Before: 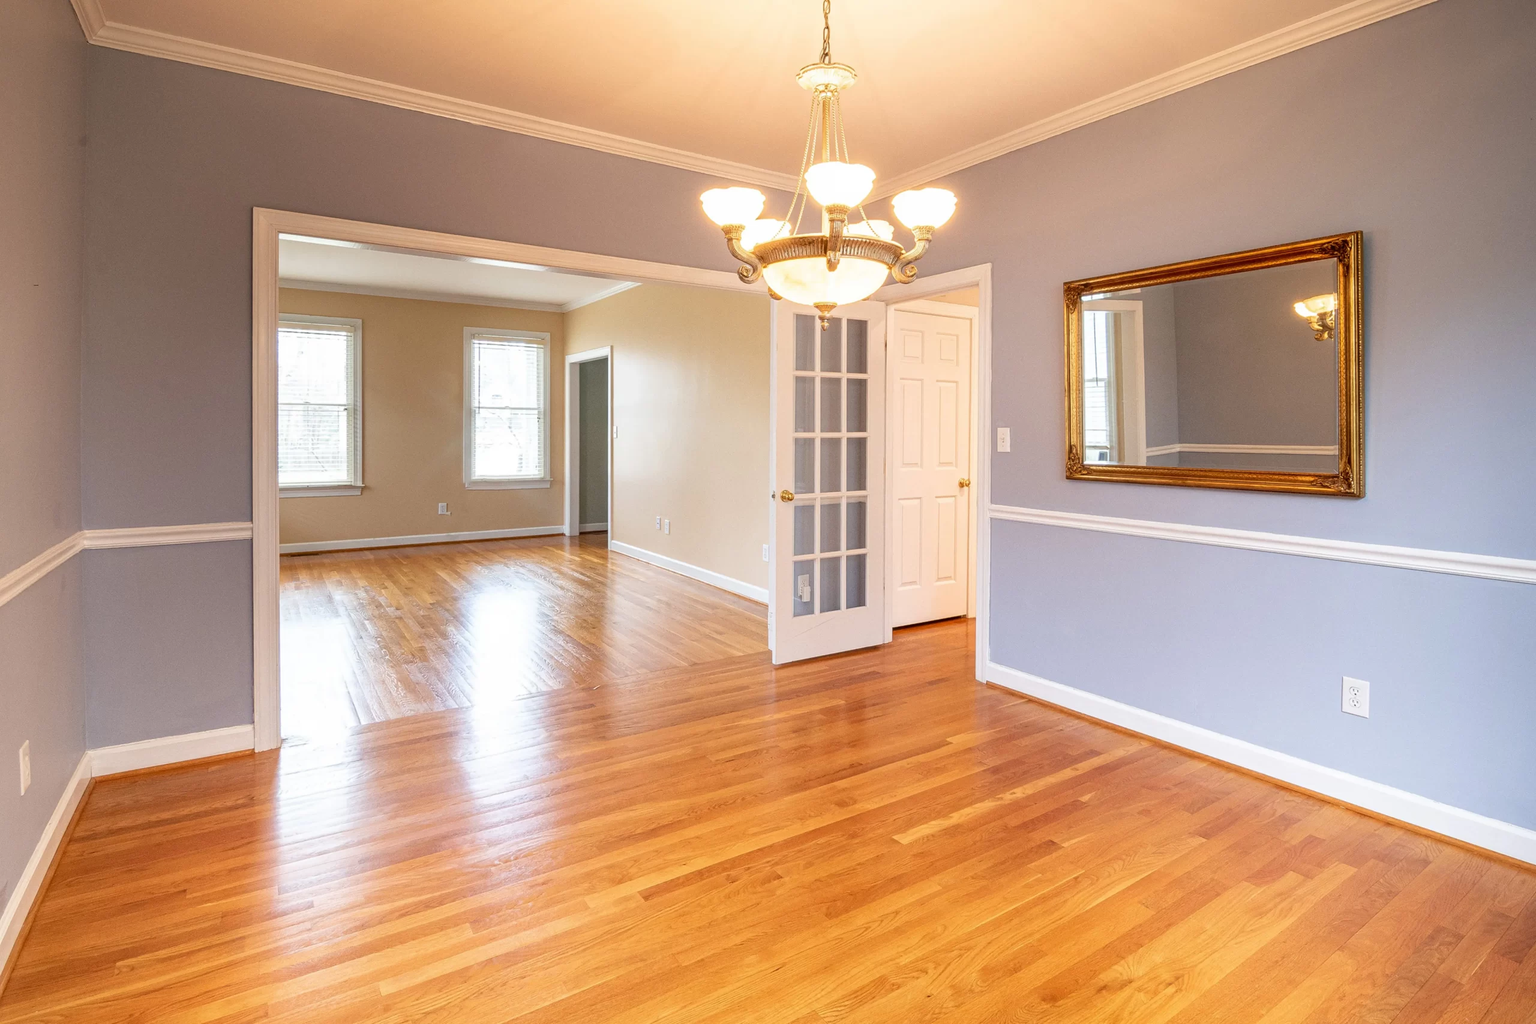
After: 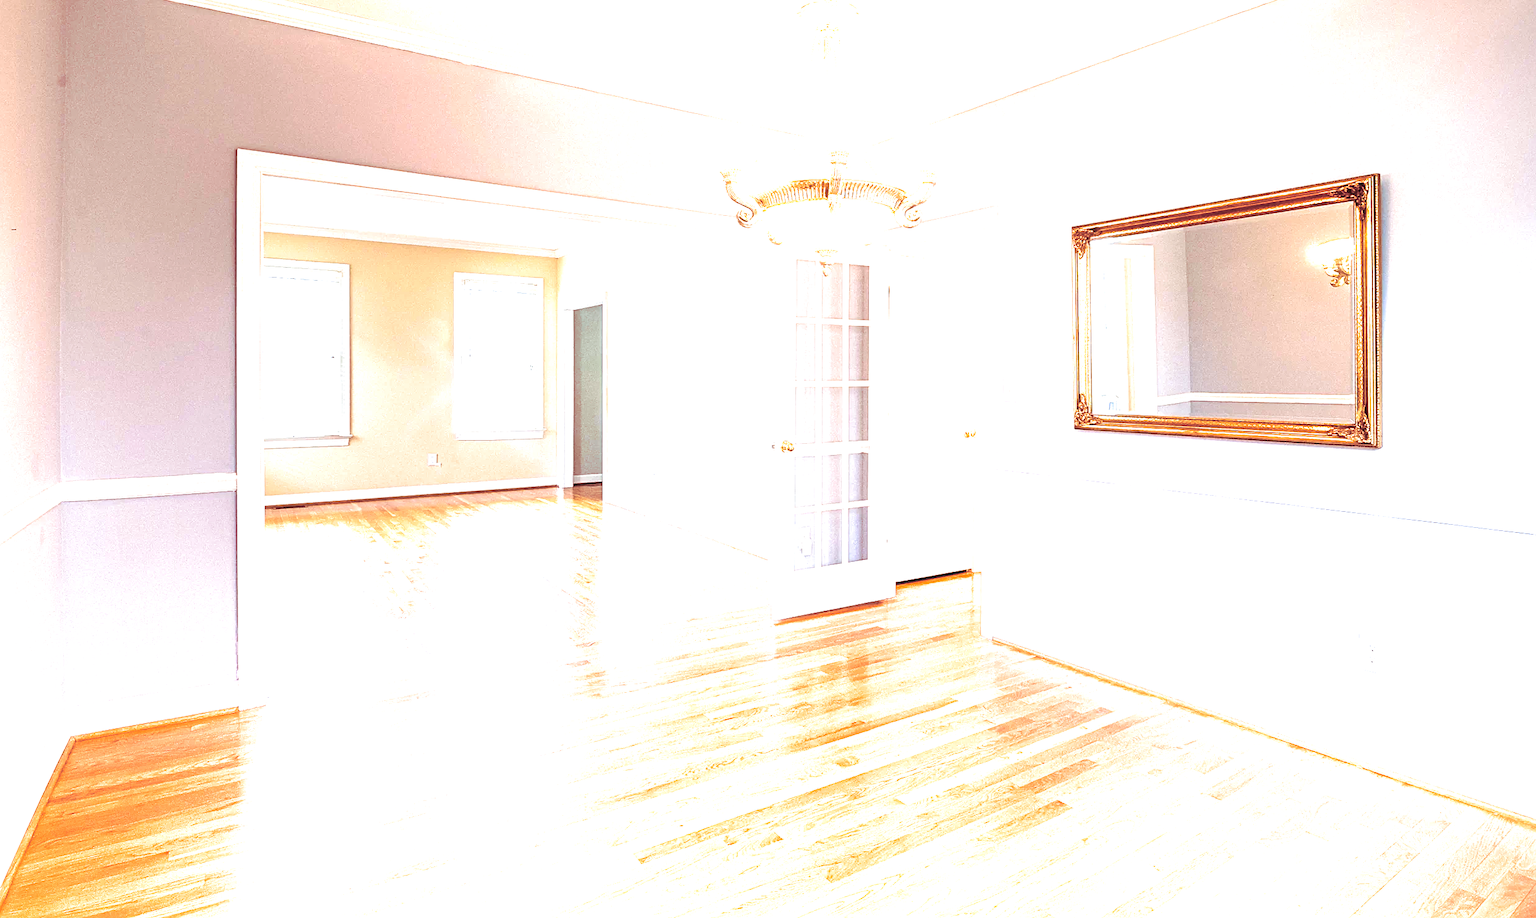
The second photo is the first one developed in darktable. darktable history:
exposure: exposure 2 EV, compensate exposure bias true, compensate highlight preservation false
split-toning: highlights › saturation 0, balance -61.83
sharpen: on, module defaults
white balance: red 0.954, blue 1.079
crop: left 1.507%, top 6.147%, right 1.379%, bottom 6.637%
